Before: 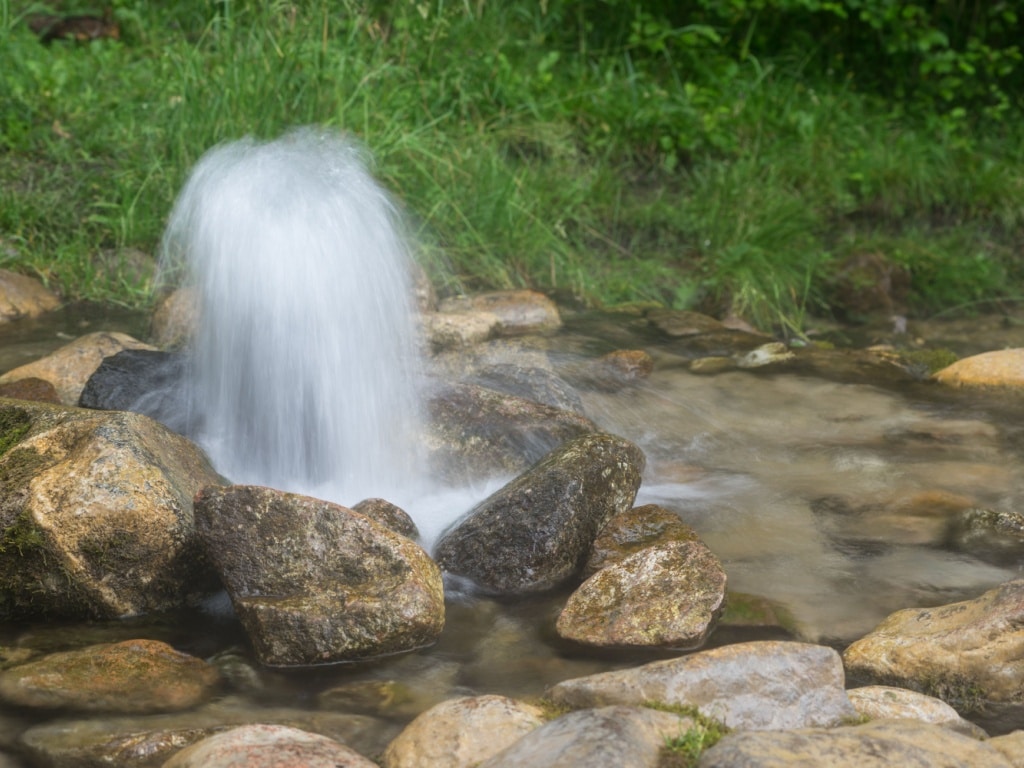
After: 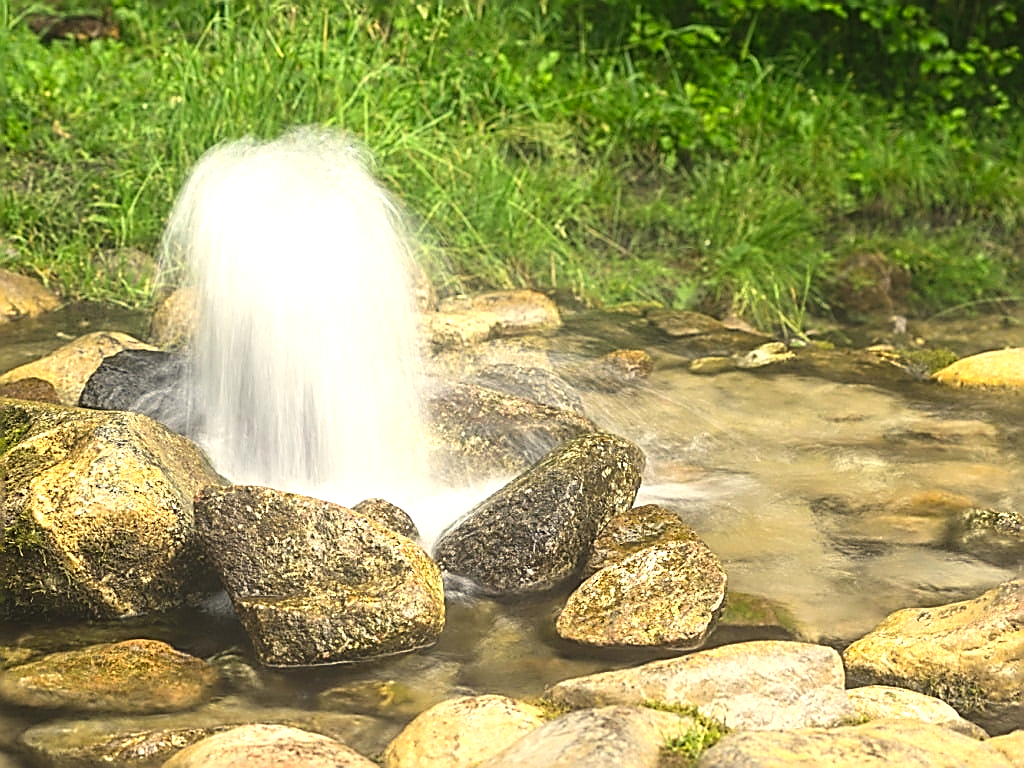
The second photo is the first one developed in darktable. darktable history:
contrast brightness saturation: contrast 0.14
vignetting: fall-off start 116.67%, fall-off radius 59.26%, brightness -0.31, saturation -0.056
sharpen: amount 1.861
exposure: black level correction -0.005, exposure 1.002 EV, compensate highlight preservation false
color correction: highlights a* 2.72, highlights b* 22.8
